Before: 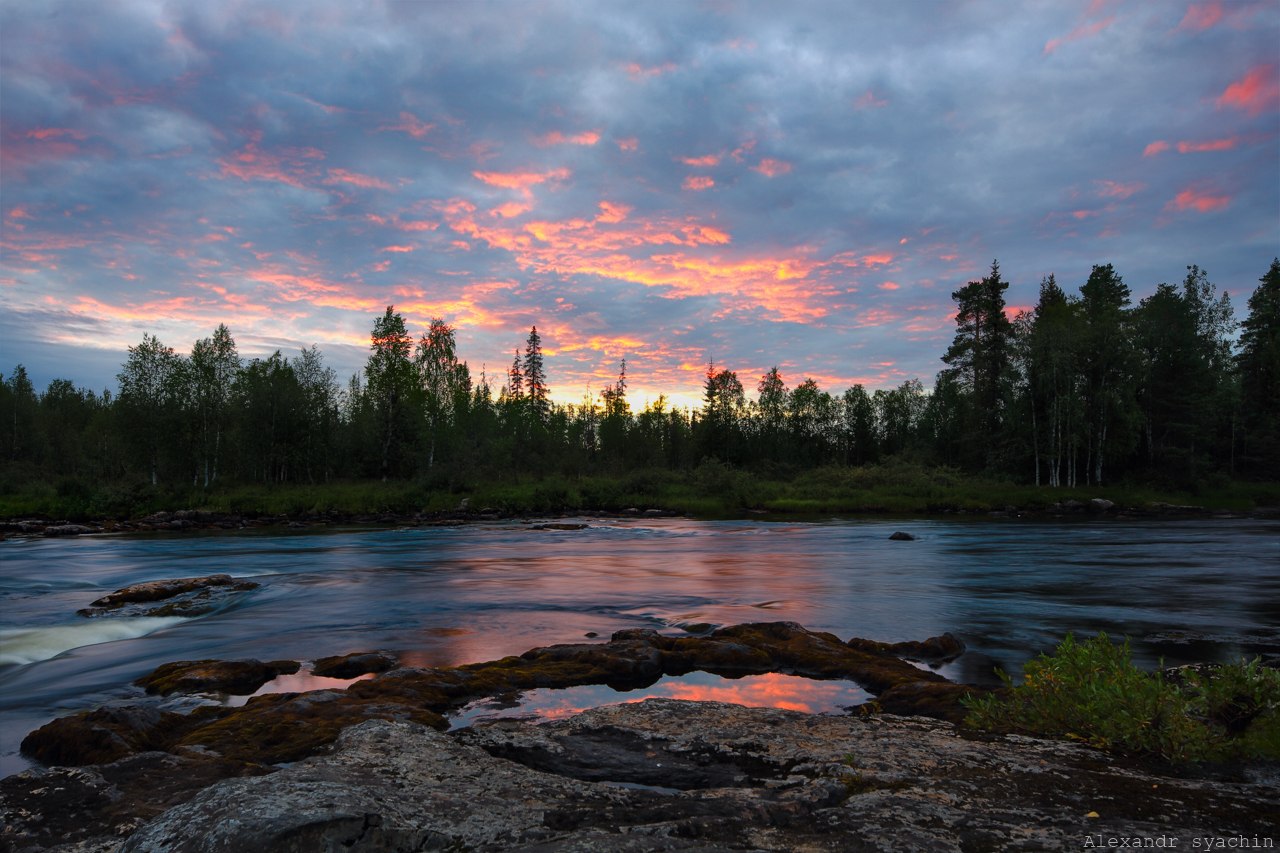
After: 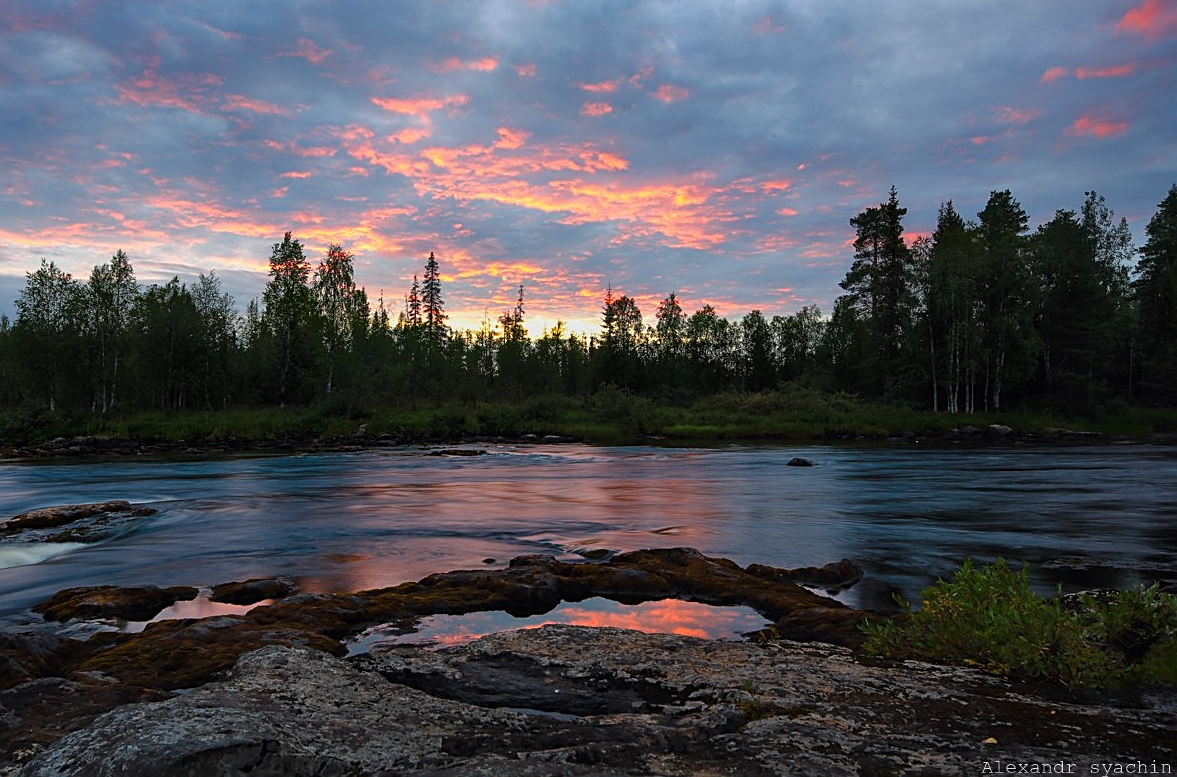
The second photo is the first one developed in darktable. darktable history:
sharpen: on, module defaults
crop and rotate: left 8.031%, top 8.84%
